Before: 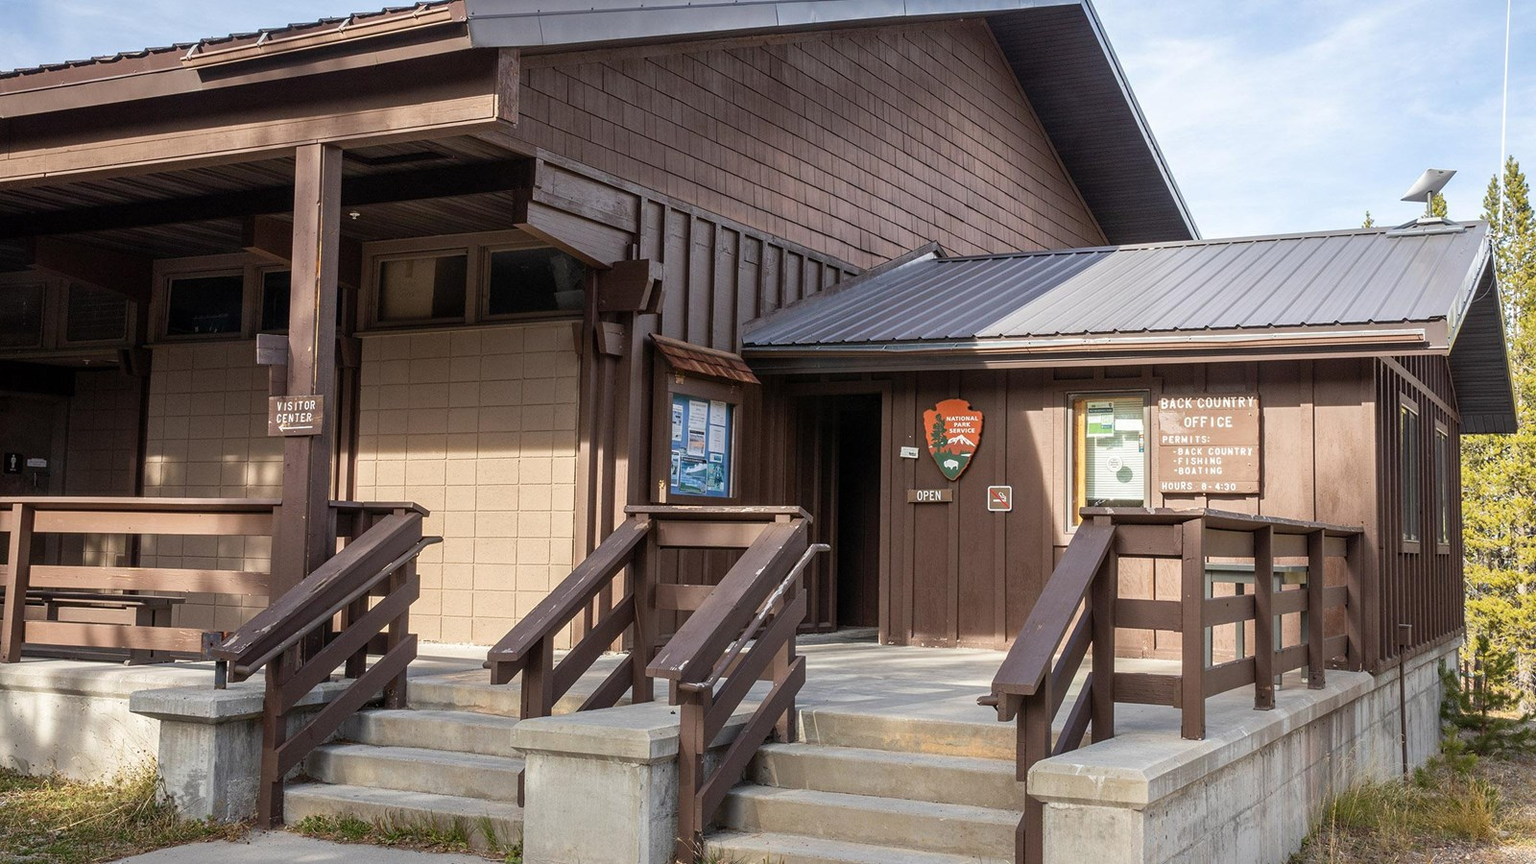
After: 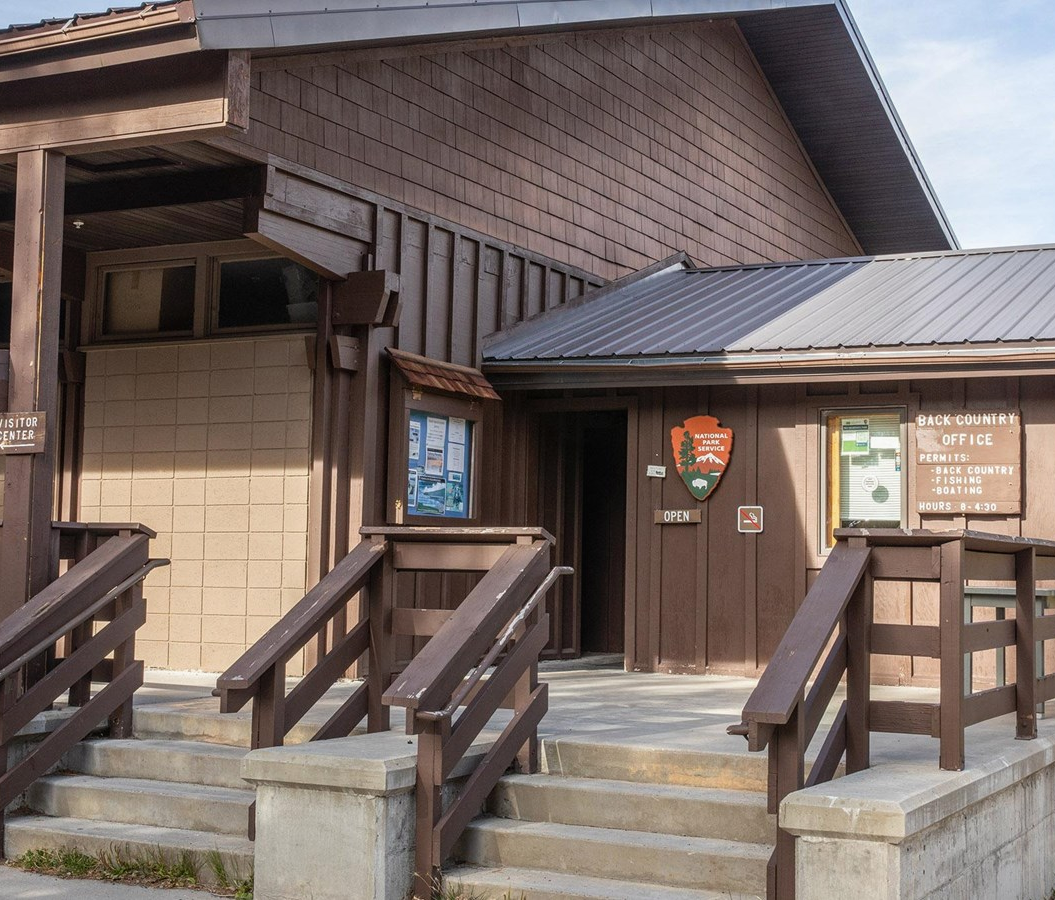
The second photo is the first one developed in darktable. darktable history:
local contrast: detail 110%
crop and rotate: left 18.244%, right 15.756%
